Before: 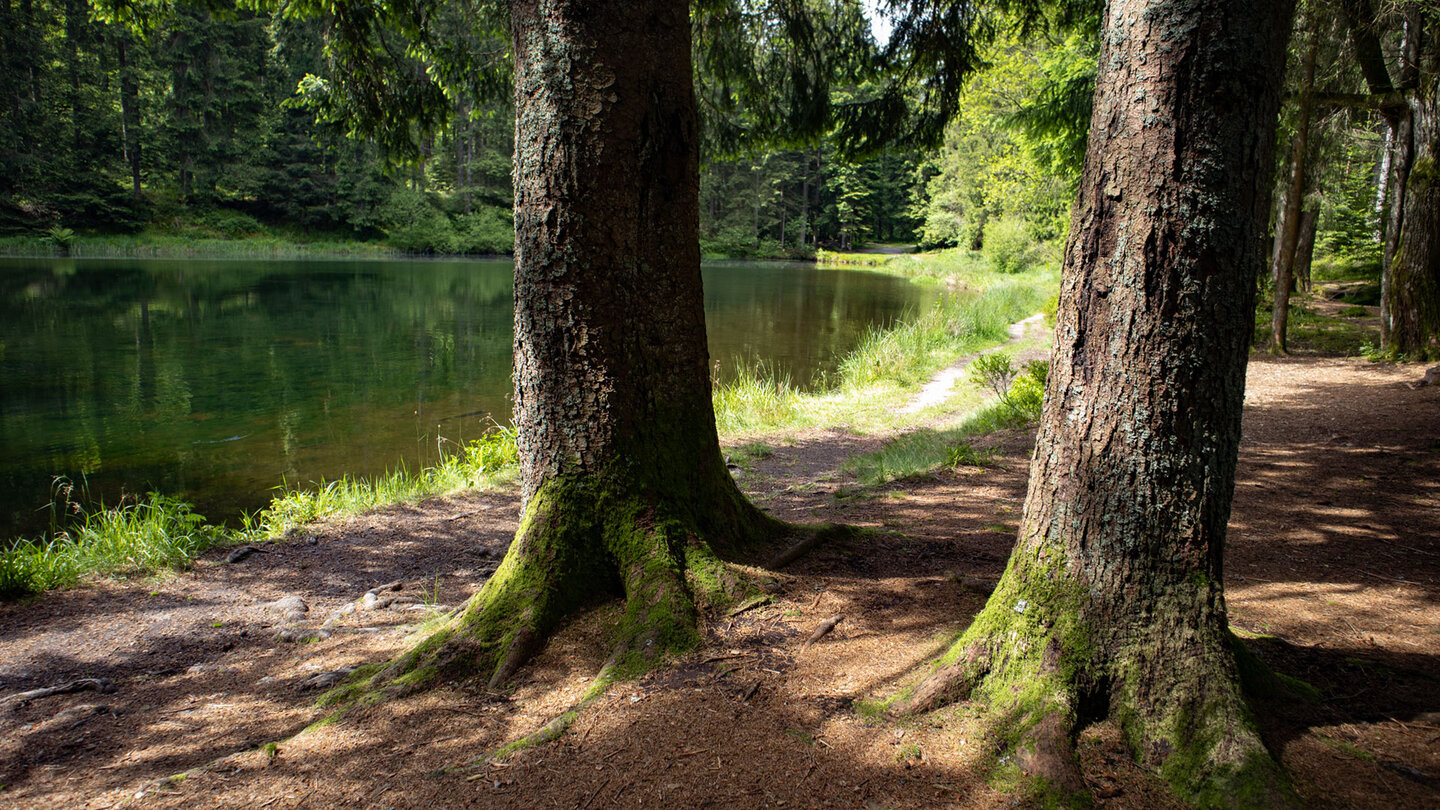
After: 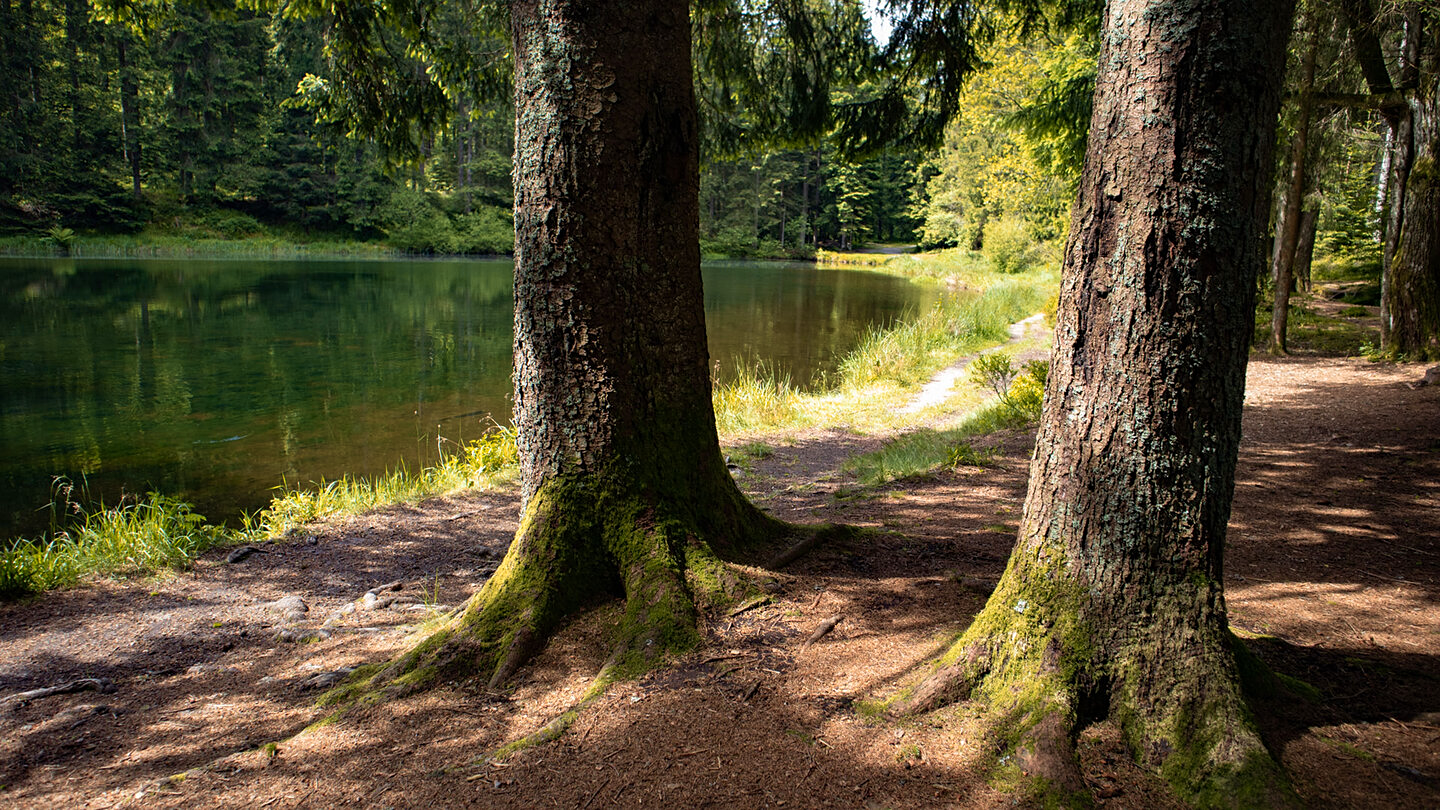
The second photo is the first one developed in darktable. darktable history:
sharpen: amount 0.201
velvia: on, module defaults
color zones: curves: ch1 [(0, 0.455) (0.063, 0.455) (0.286, 0.495) (0.429, 0.5) (0.571, 0.5) (0.714, 0.5) (0.857, 0.5) (1, 0.455)]; ch2 [(0, 0.532) (0.063, 0.521) (0.233, 0.447) (0.429, 0.489) (0.571, 0.5) (0.714, 0.5) (0.857, 0.5) (1, 0.532)]
